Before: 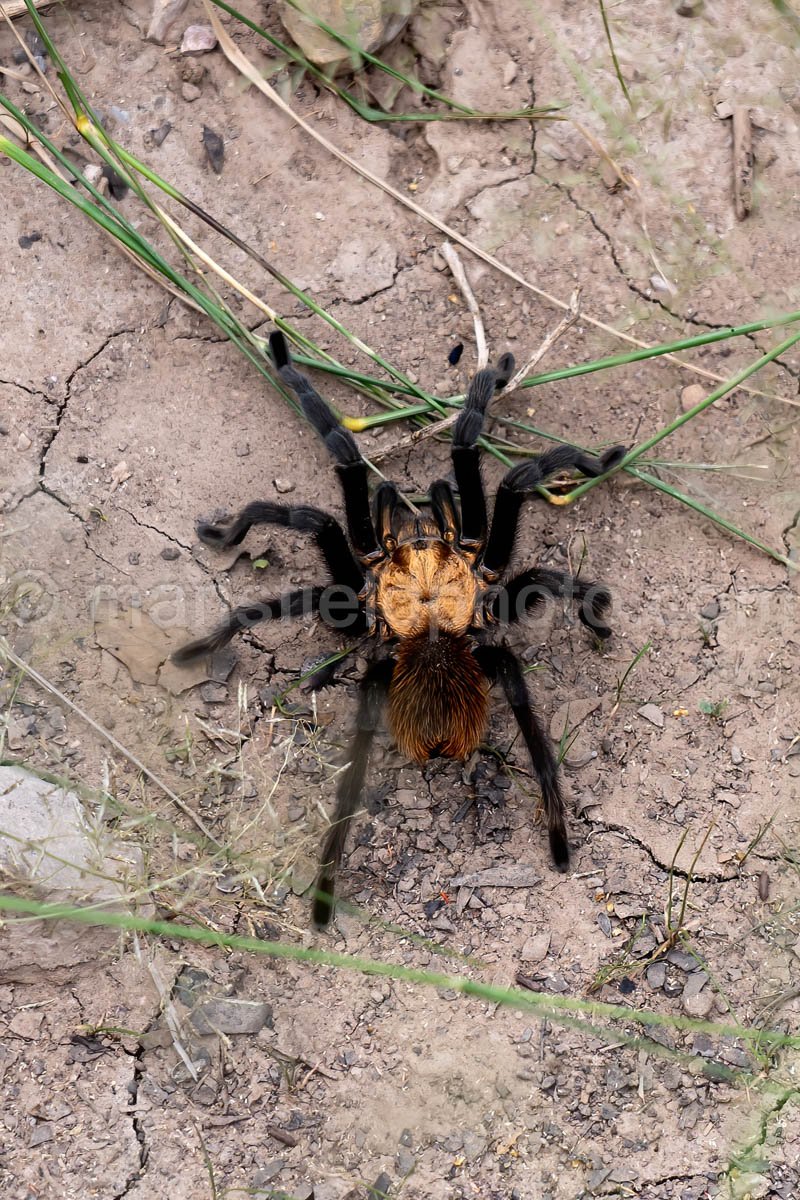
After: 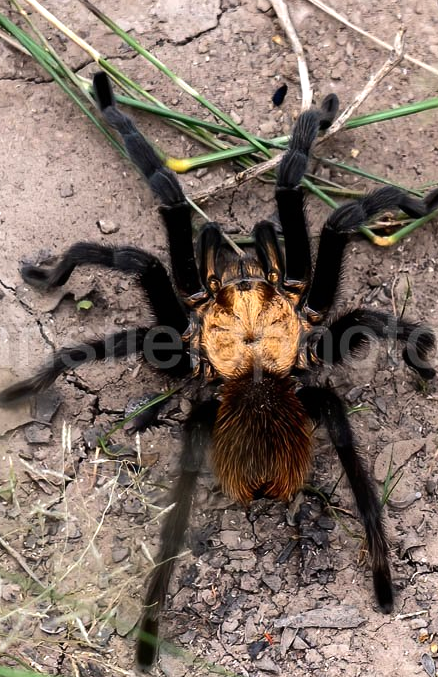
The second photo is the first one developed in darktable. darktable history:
tone equalizer: -8 EV -0.419 EV, -7 EV -0.418 EV, -6 EV -0.312 EV, -5 EV -0.242 EV, -3 EV 0.191 EV, -2 EV 0.309 EV, -1 EV 0.363 EV, +0 EV 0.445 EV, edges refinement/feathering 500, mask exposure compensation -1.57 EV, preserve details no
crop and rotate: left 22.036%, top 21.608%, right 23.154%, bottom 21.945%
